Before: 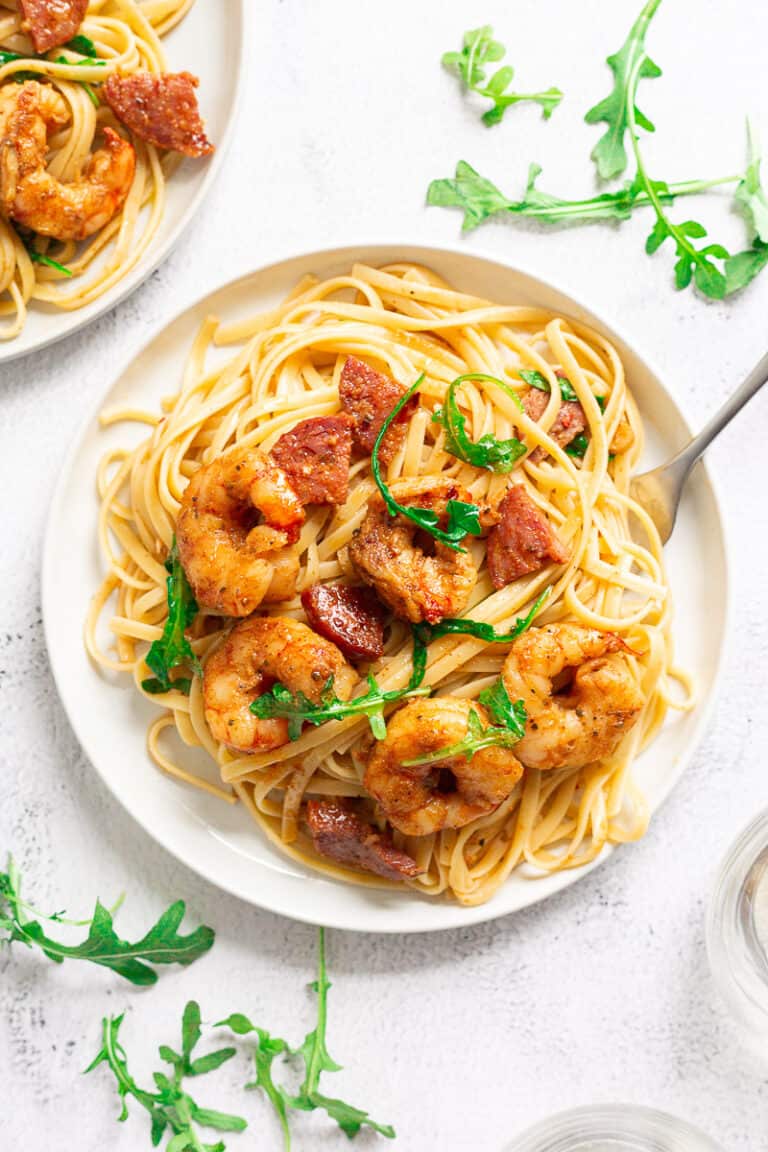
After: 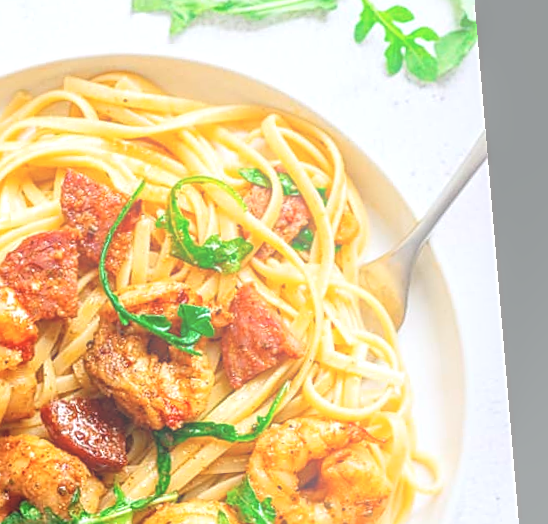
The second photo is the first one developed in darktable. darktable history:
bloom: size 38%, threshold 95%, strength 30%
crop: left 36.005%, top 18.293%, right 0.31%, bottom 38.444%
sharpen: on, module defaults
shadows and highlights: shadows 20.91, highlights -35.45, soften with gaussian
color balance: mode lift, gamma, gain (sRGB), lift [1, 1, 1.022, 1.026]
white balance: red 0.98, blue 1.034
local contrast: highlights 60%, shadows 60%, detail 160%
rotate and perspective: rotation -4.86°, automatic cropping off
